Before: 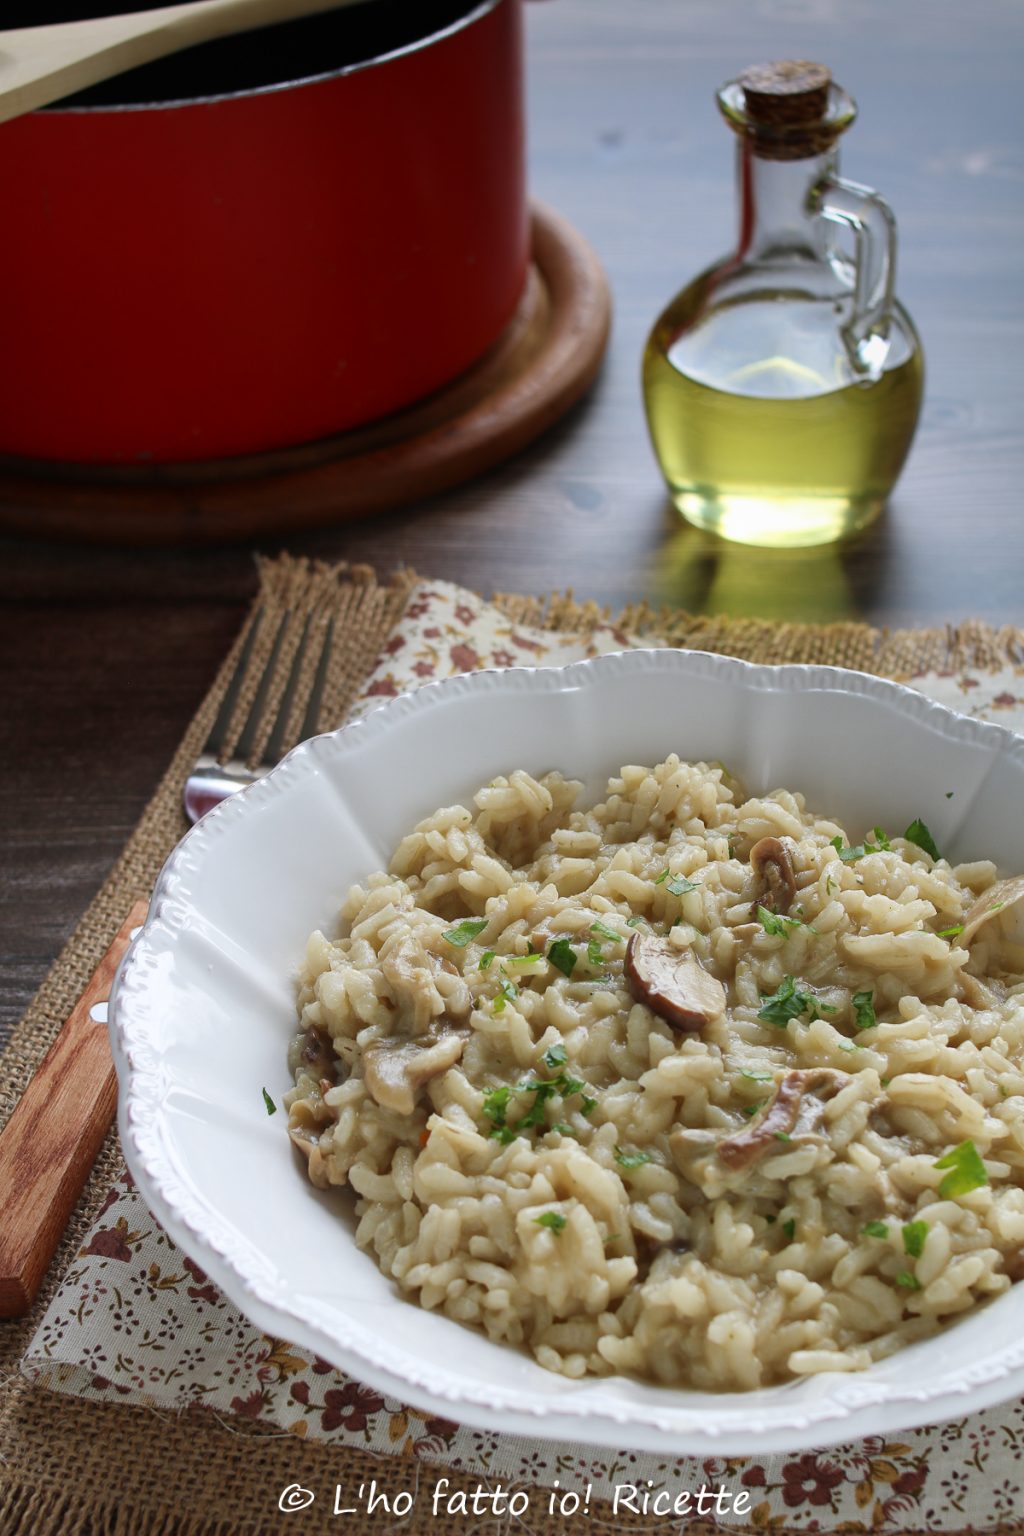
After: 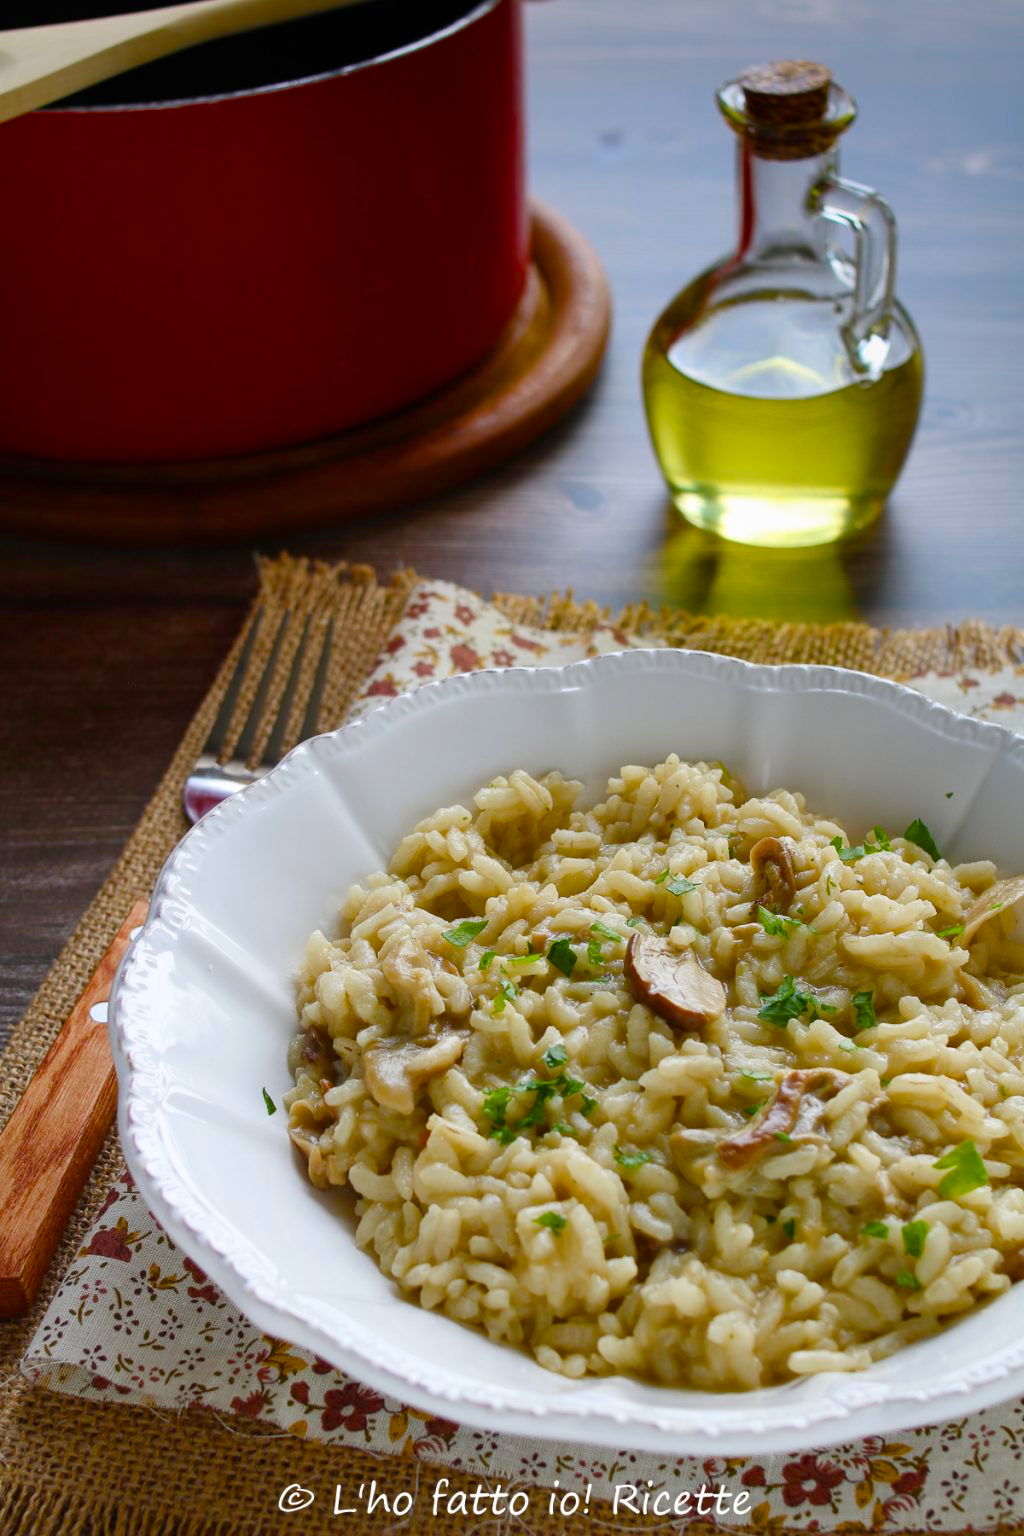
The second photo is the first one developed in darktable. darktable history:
color balance rgb: linear chroma grading › global chroma 15.036%, perceptual saturation grading › global saturation 20%, perceptual saturation grading › highlights -13.892%, perceptual saturation grading › shadows 49.236%
